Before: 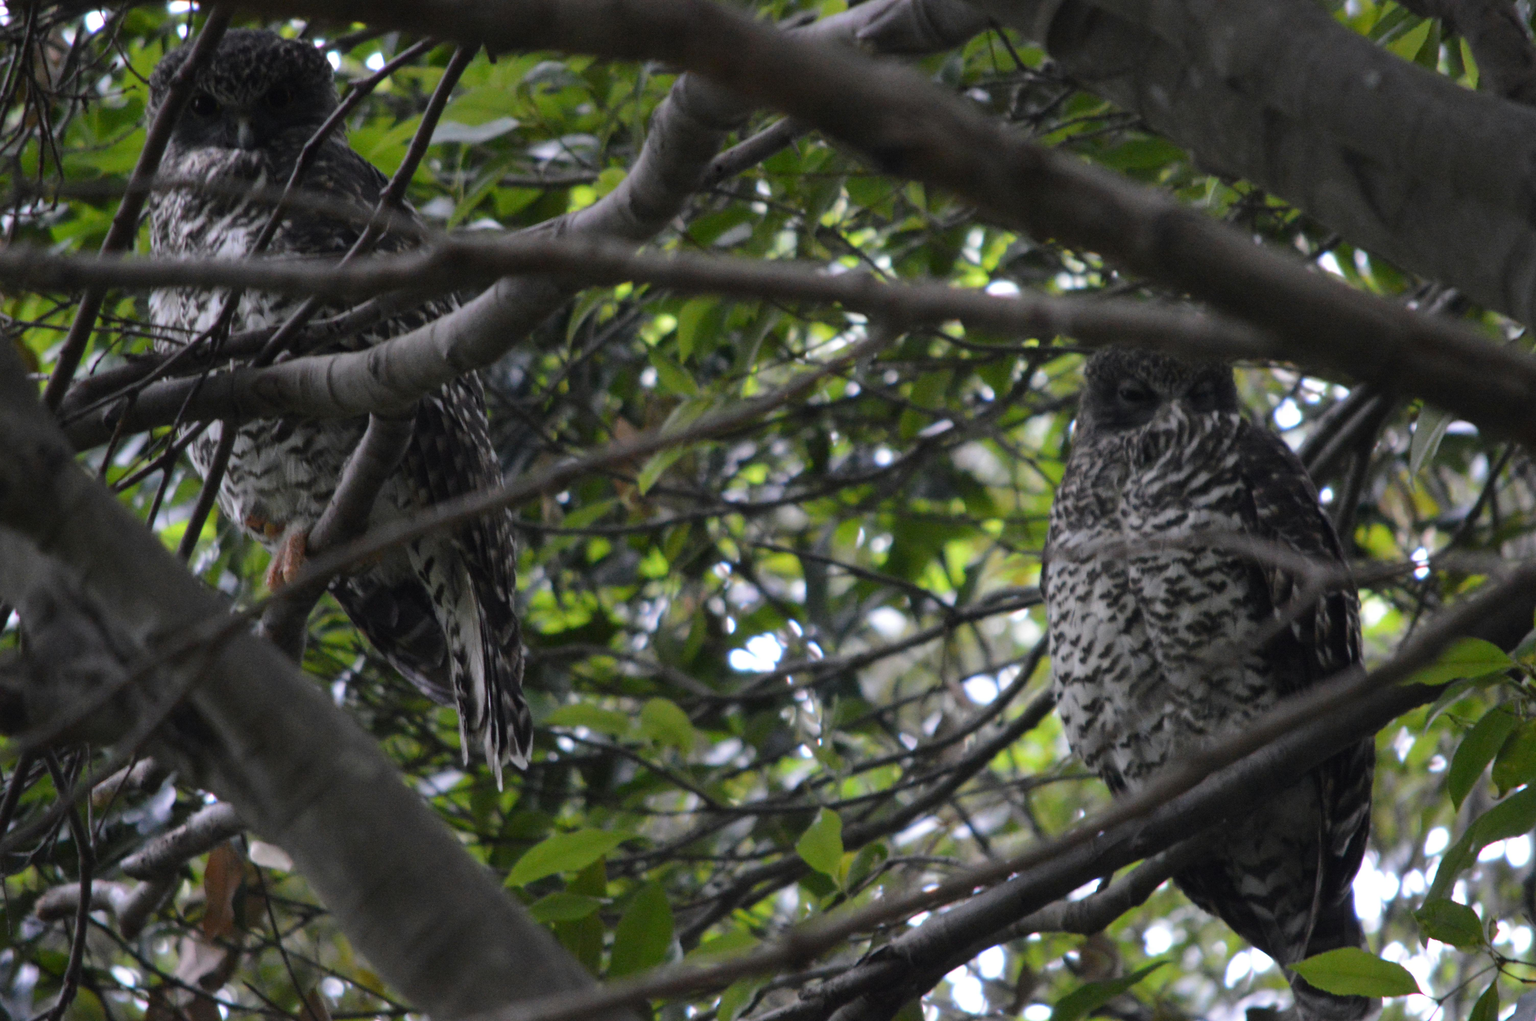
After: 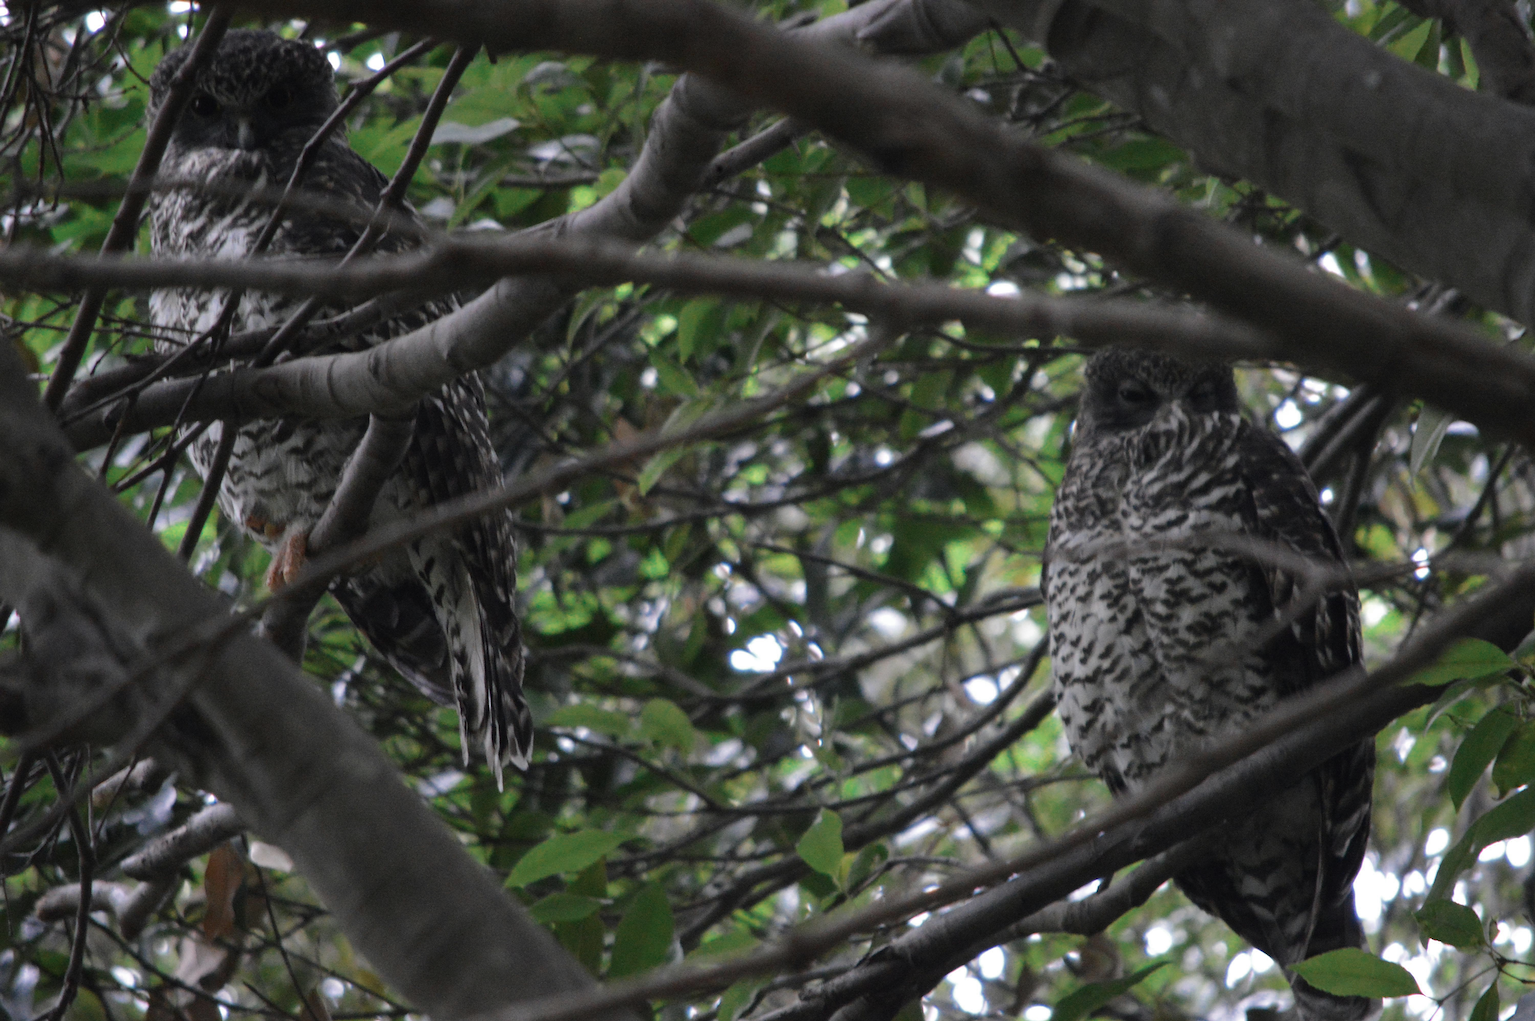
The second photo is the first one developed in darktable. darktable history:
color zones: curves: ch0 [(0, 0.5) (0.125, 0.4) (0.25, 0.5) (0.375, 0.4) (0.5, 0.4) (0.625, 0.35) (0.75, 0.35) (0.875, 0.5)]; ch1 [(0, 0.35) (0.125, 0.45) (0.25, 0.35) (0.375, 0.35) (0.5, 0.35) (0.625, 0.35) (0.75, 0.45) (0.875, 0.35)]; ch2 [(0, 0.6) (0.125, 0.5) (0.25, 0.5) (0.375, 0.6) (0.5, 0.6) (0.625, 0.5) (0.75, 0.5) (0.875, 0.5)]
sharpen: on, module defaults
